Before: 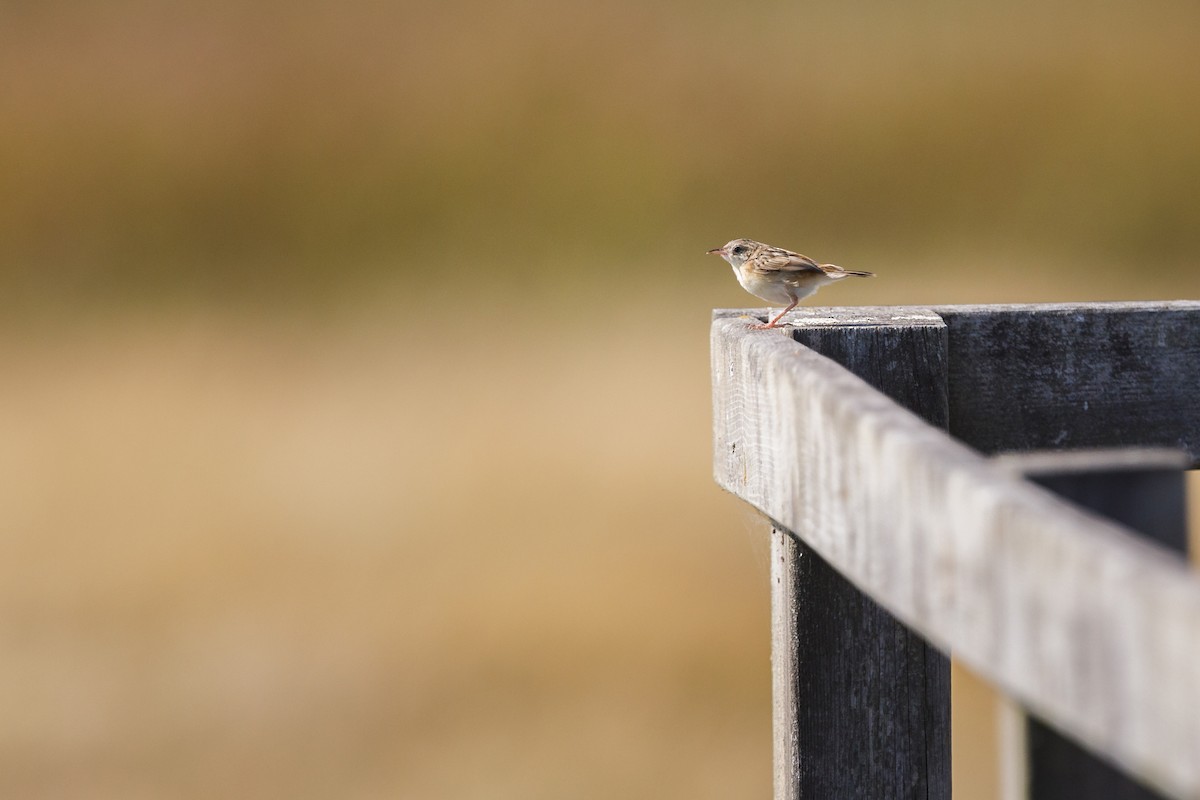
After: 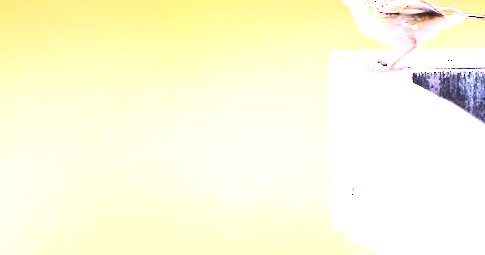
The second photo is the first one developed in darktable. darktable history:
crop: left 31.751%, top 32.172%, right 27.8%, bottom 35.83%
contrast brightness saturation: contrast 0.4, brightness 0.05, saturation 0.25
exposure: black level correction 0, exposure 2.327 EV, compensate exposure bias true, compensate highlight preservation false
white balance: red 1.042, blue 1.17
